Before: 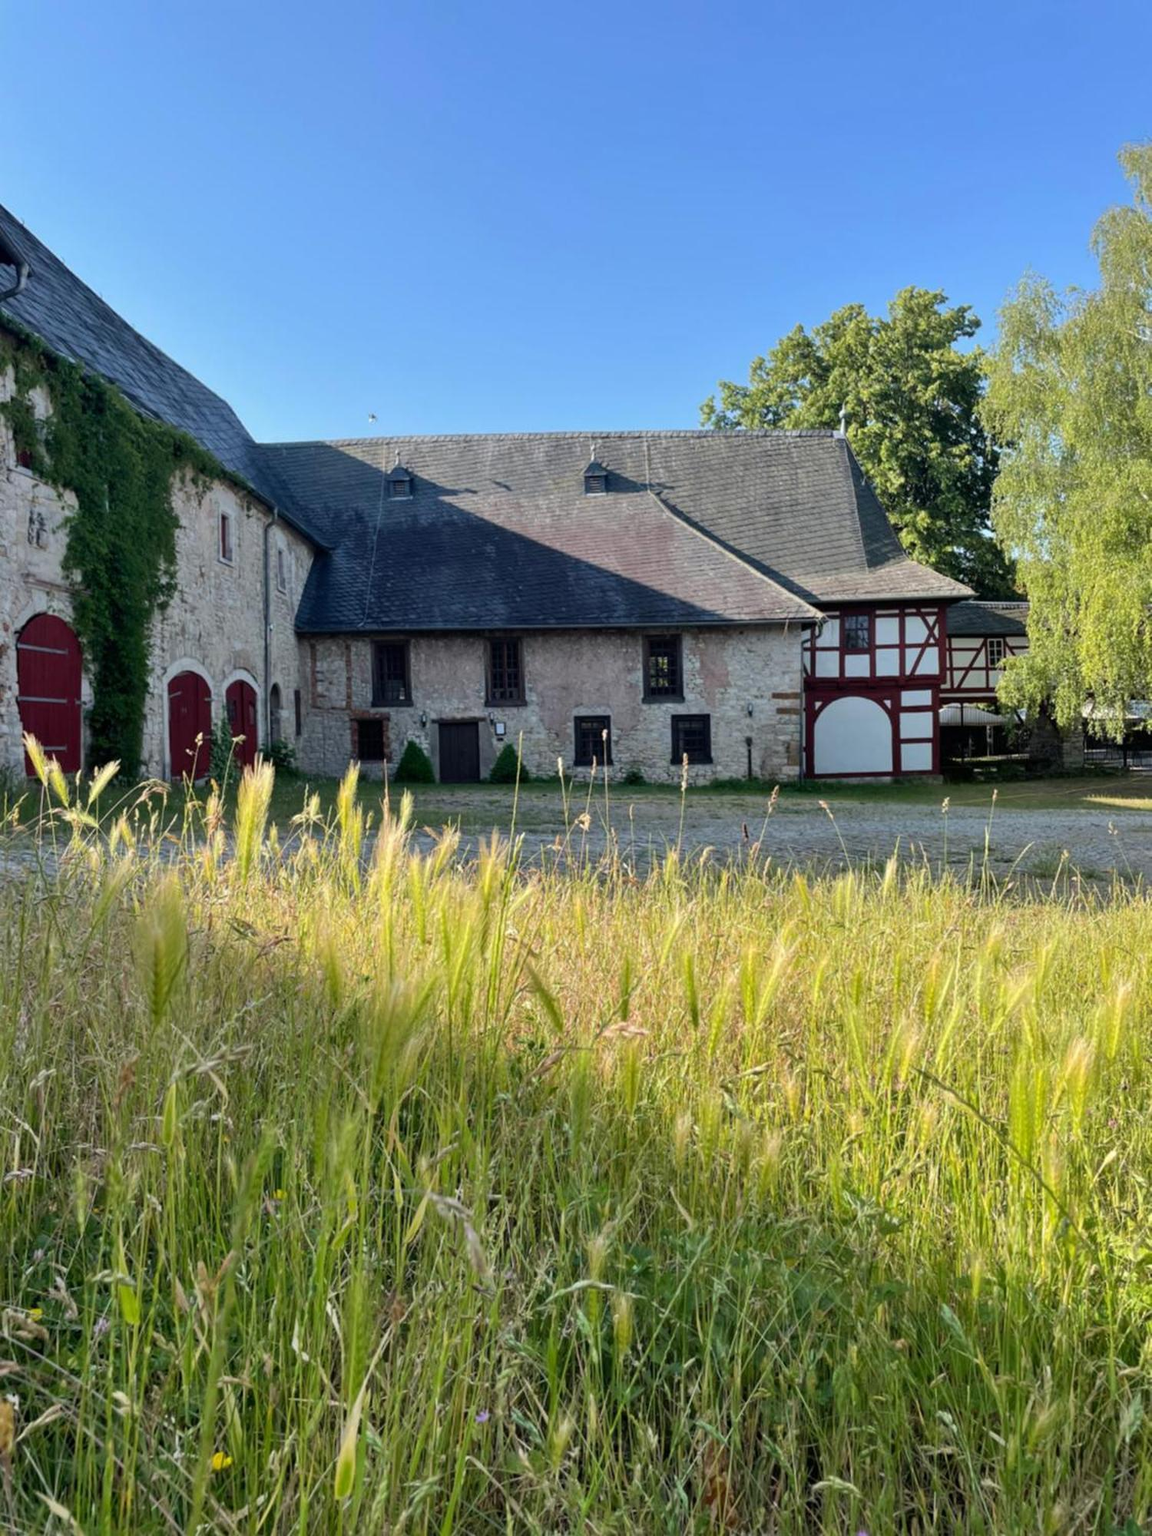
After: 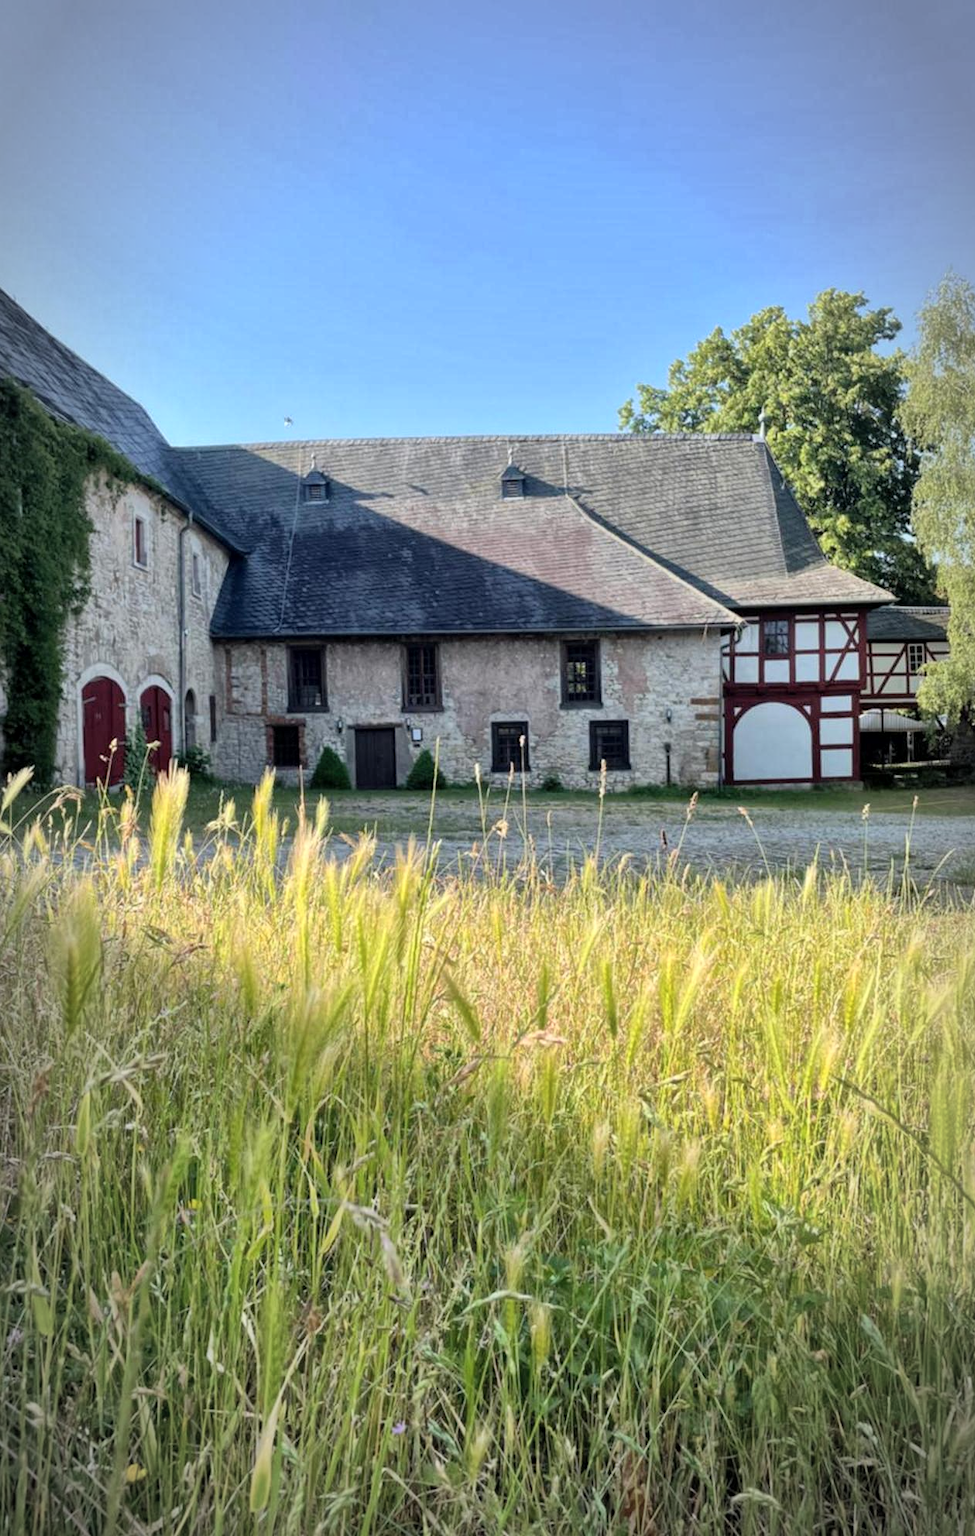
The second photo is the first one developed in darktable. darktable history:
crop: left 7.598%, right 7.873%
vignetting: automatic ratio true
global tonemap: drago (1, 100), detail 1
